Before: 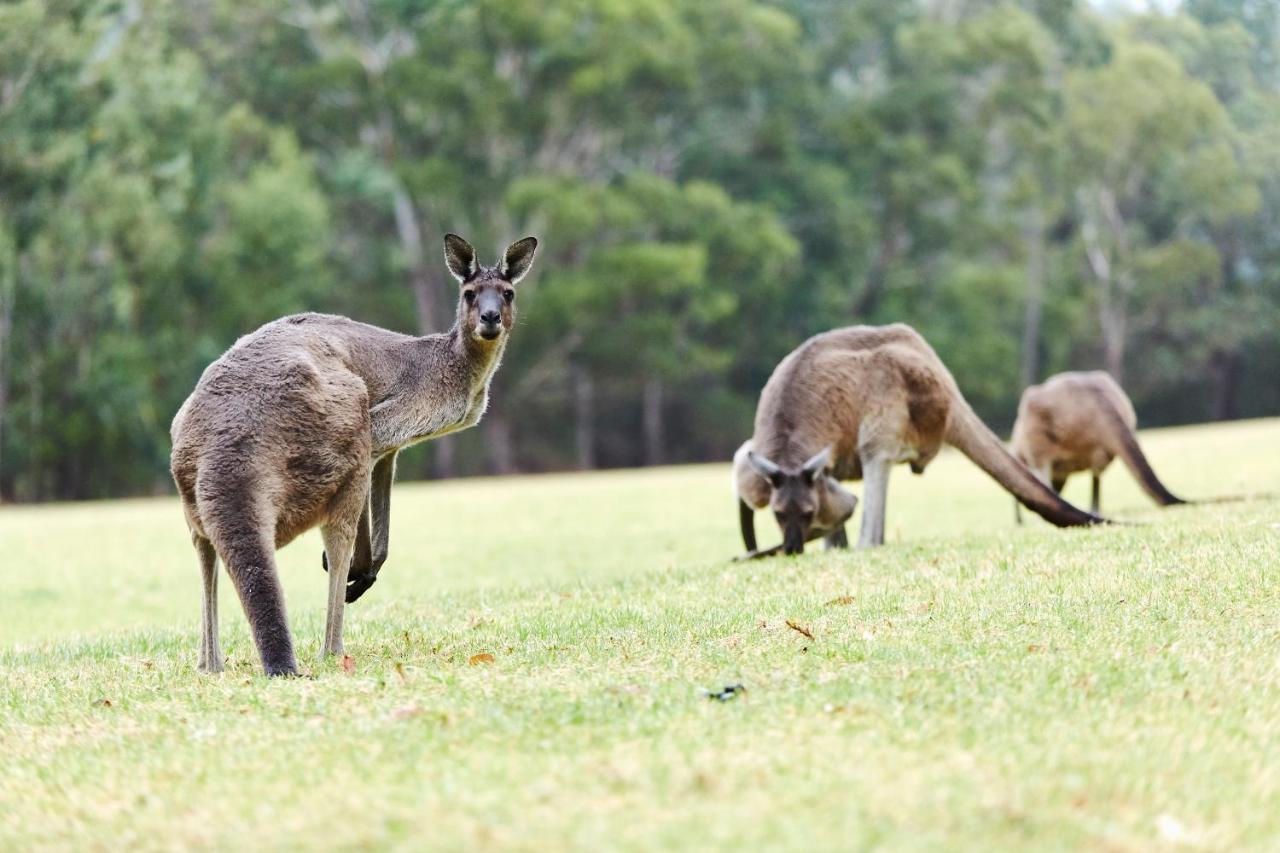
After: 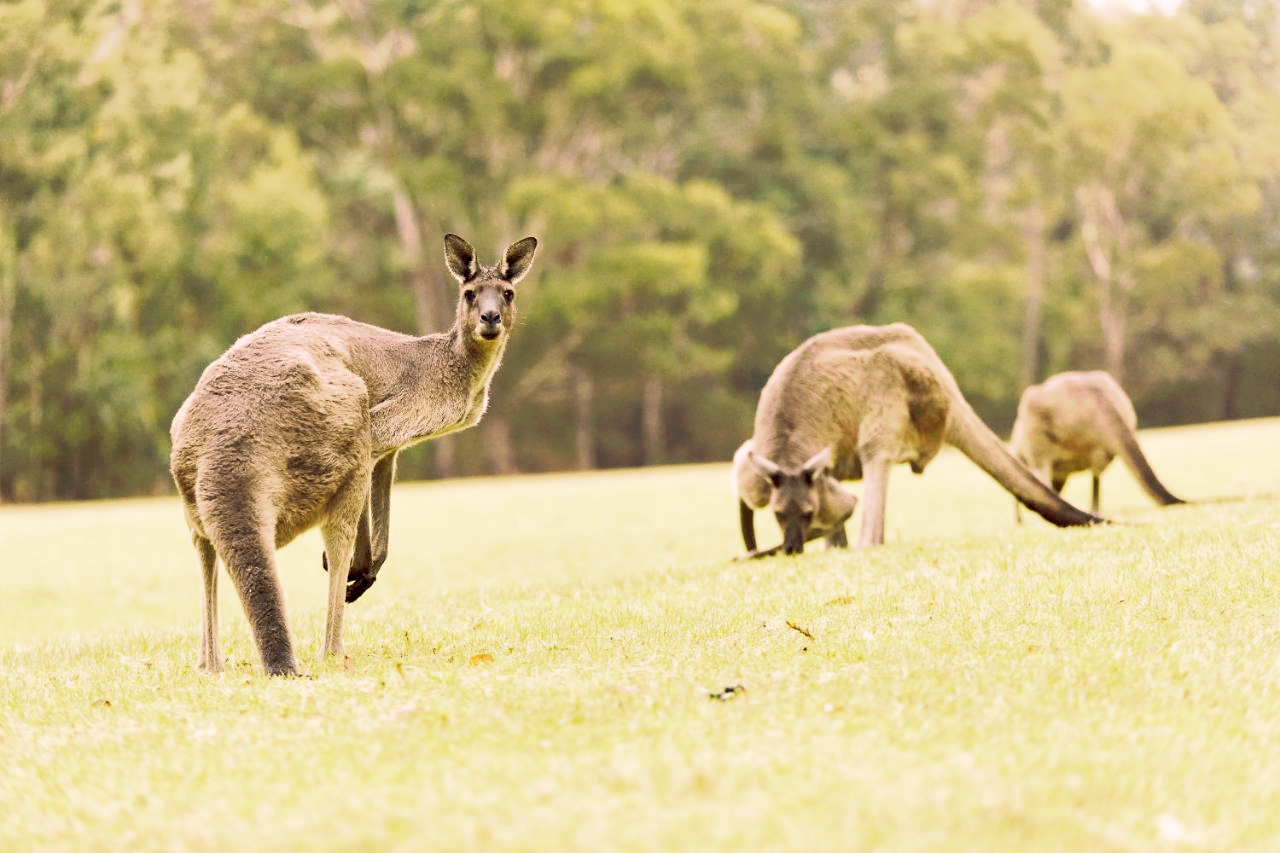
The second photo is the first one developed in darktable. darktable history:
tone curve: curves: ch0 [(0, 0) (0.003, 0.013) (0.011, 0.017) (0.025, 0.035) (0.044, 0.093) (0.069, 0.146) (0.1, 0.179) (0.136, 0.243) (0.177, 0.294) (0.224, 0.332) (0.277, 0.412) (0.335, 0.454) (0.399, 0.531) (0.468, 0.611) (0.543, 0.669) (0.623, 0.738) (0.709, 0.823) (0.801, 0.881) (0.898, 0.951) (1, 1)], preserve colors none
color look up table: target L [90.43, 95.19, 90.15, 86.6, 86.05, 84, 67.95, 69.65, 76.54, 64.82, 65.66, 52.72, 43.96, 35.68, 31.34, 5.072, 200.58, 91.72, 86.9, 67.7, 72.75, 68.03, 68.57, 55.62, 51.37, 43.41, 44.61, 34.43, 32.69, 27.22, 11.74, 83.2, 71.47, 68.65, 57.66, 49.01, 49.41, 40.02, 42.22, 26.01, 20.54, 17.67, 8.642, 96.38, 86.54, 81.7, 53.94, 38.52, 11.45], target a [-5.339, -25.67, -8.35, -13.82, -30.43, -50.8, -40.53, -5.611, -2.967, -32.51, -14.39, -34.72, -1.06, -37.25, -22.33, -4.114, 0, 10.53, -4.067, 28.1, 12.83, 10.15, 33.06, 50.05, 54.78, 26.81, 9.741, 58.1, 11.06, 32.24, 31.36, 22.18, 19.53, 13.72, 69.12, 84.63, 44.12, 19.65, 21.14, 56.81, 44.03, 19.39, 16.85, -25.82, 6.256, -34.86, -11, -9.95, -0.125], target b [32.24, 82.84, 37.24, 105.74, 93.54, 36.85, 36.72, 80.41, 27.22, 73.06, 49.34, 21.64, 53.98, 41.97, 34.85, 5.969, 0, 6.055, 67.03, 55.21, 83.18, 46.24, 22.99, 27.03, 65.68, 54.67, 33.53, 38.4, 42.17, 23.67, 15.85, -11.96, 14.07, -37.16, -19.82, -65.16, 5.163, -81.64, 10.64, -55.81, -5.984, -45.07, -3.847, 10.05, -5.174, -29.22, -48.11, -8.202, -0.812], num patches 49
